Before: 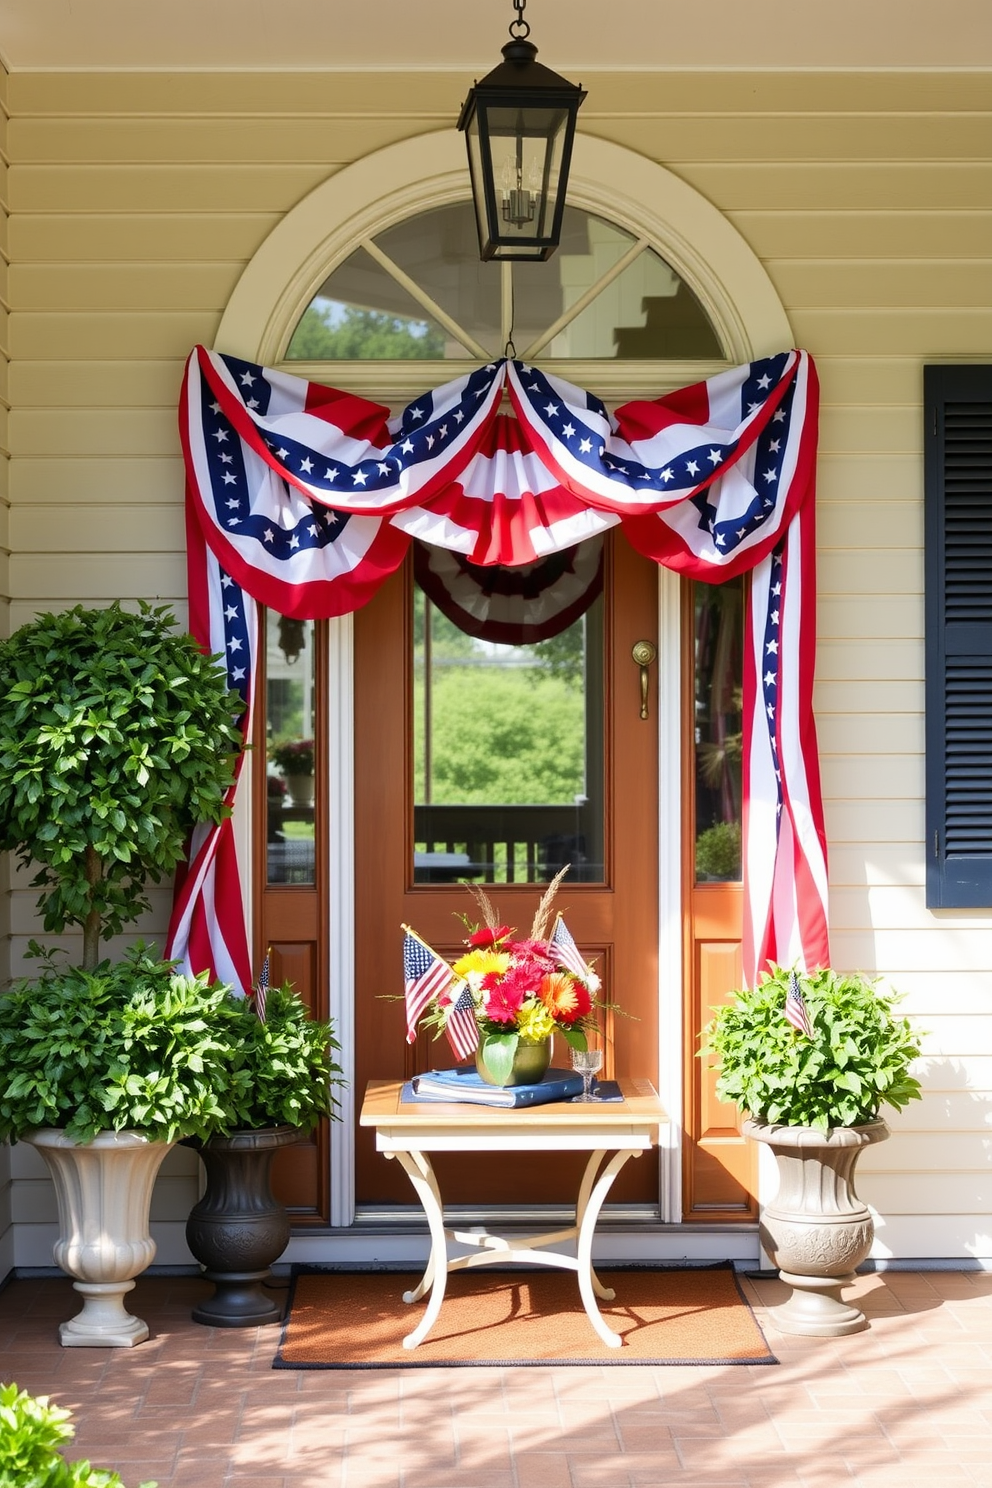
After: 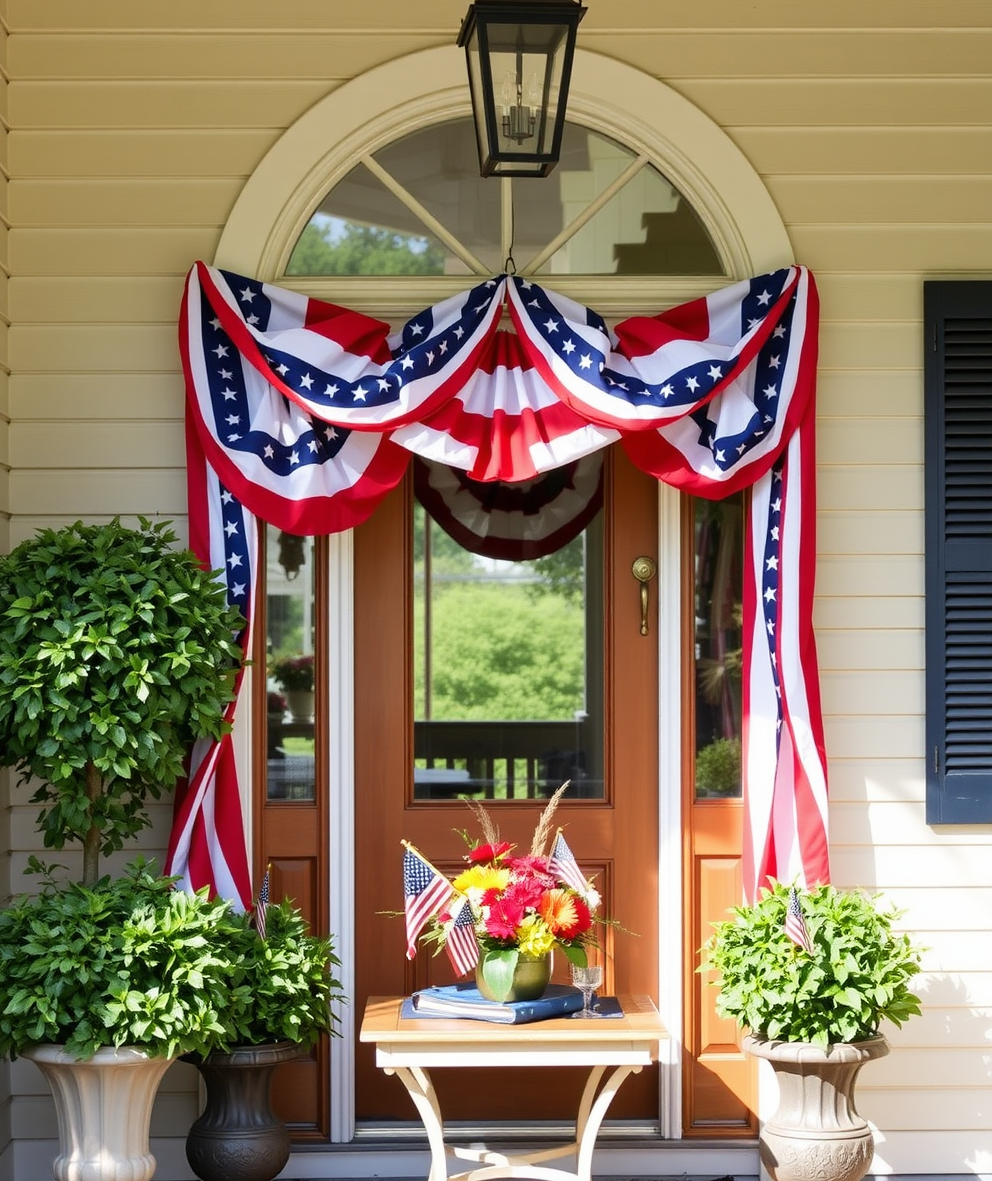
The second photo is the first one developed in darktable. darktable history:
crop and rotate: top 5.652%, bottom 14.973%
